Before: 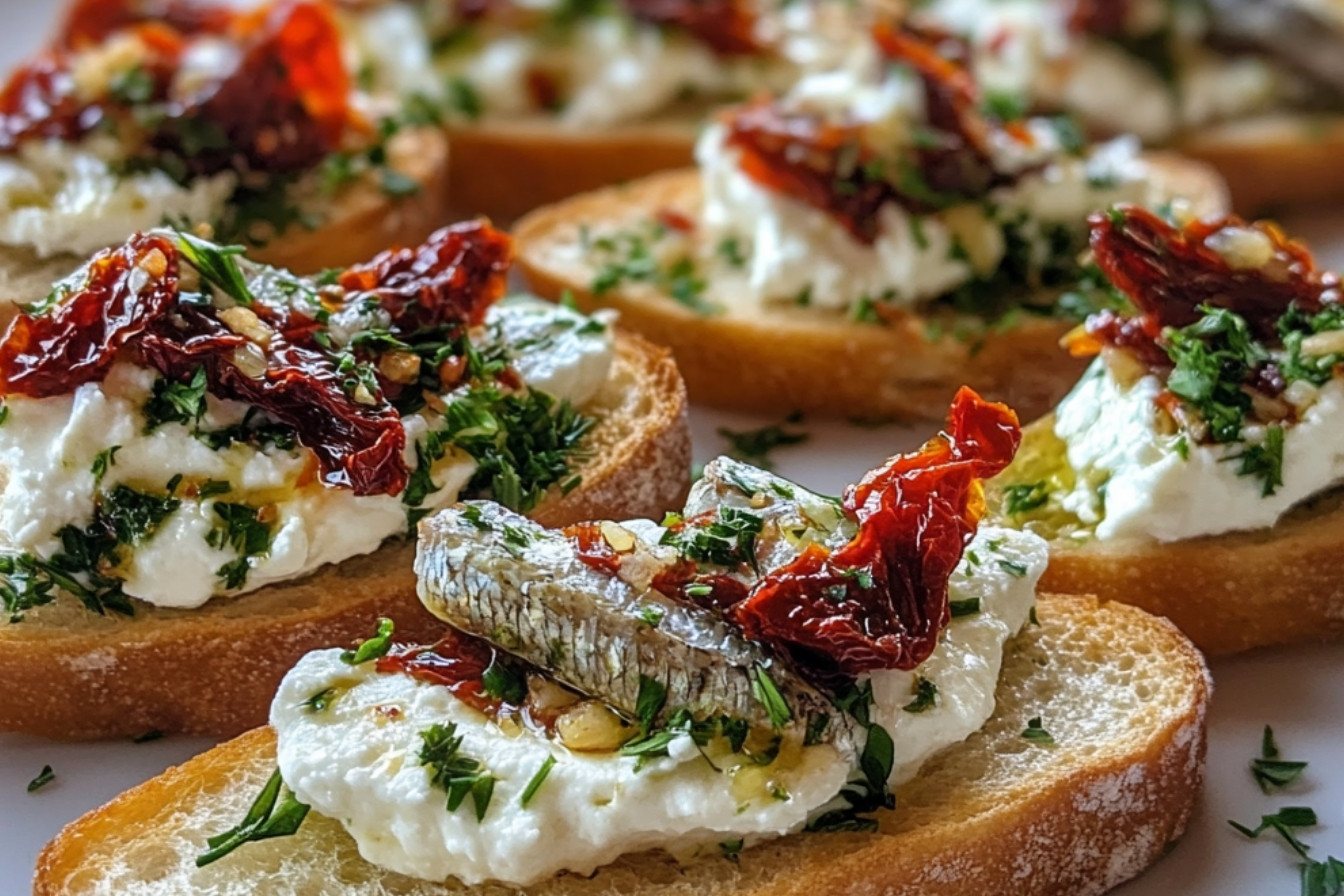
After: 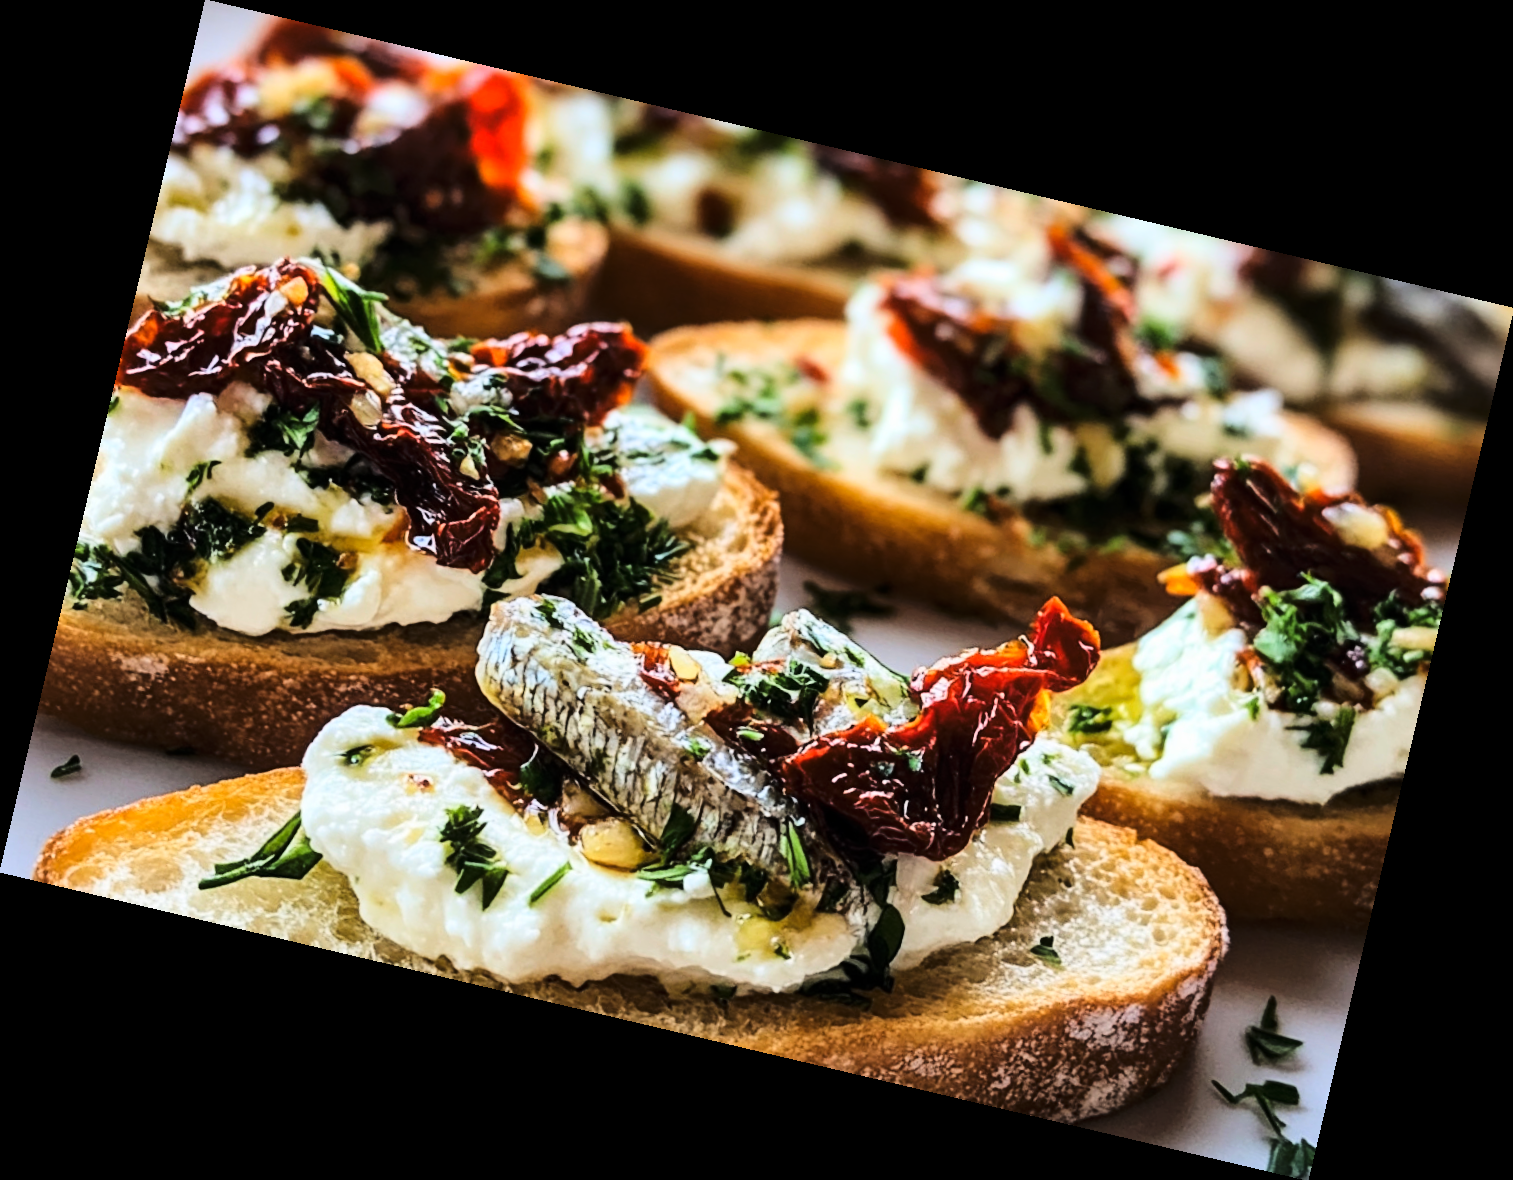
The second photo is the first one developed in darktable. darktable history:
rotate and perspective: rotation 13.27°, automatic cropping off
tone curve: curves: ch0 [(0, 0) (0.179, 0.073) (0.265, 0.147) (0.463, 0.553) (0.51, 0.635) (0.716, 0.863) (1, 0.997)], color space Lab, linked channels, preserve colors none
